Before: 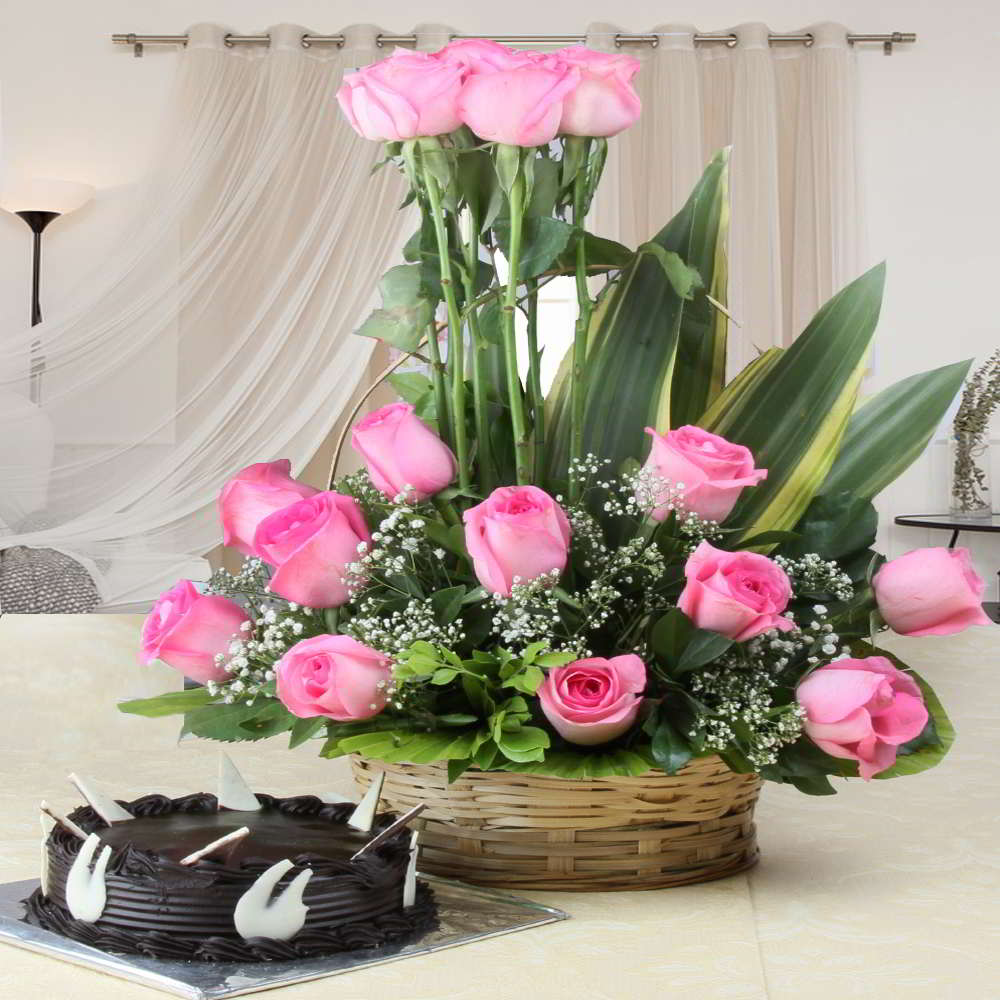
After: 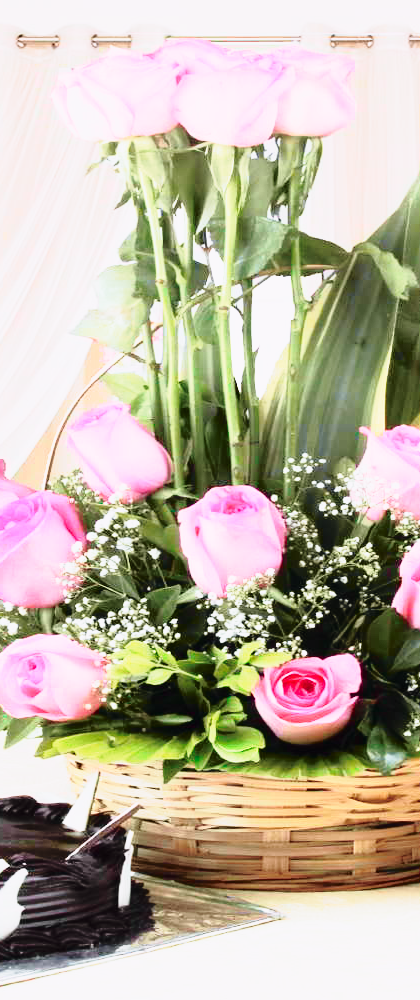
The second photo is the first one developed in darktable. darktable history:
crop: left 28.51%, right 29.479%
tone curve: curves: ch0 [(0, 0.009) (0.105, 0.08) (0.195, 0.18) (0.283, 0.316) (0.384, 0.434) (0.485, 0.531) (0.638, 0.69) (0.81, 0.872) (1, 0.977)]; ch1 [(0, 0) (0.161, 0.092) (0.35, 0.33) (0.379, 0.401) (0.456, 0.469) (0.498, 0.502) (0.52, 0.536) (0.586, 0.617) (0.635, 0.655) (1, 1)]; ch2 [(0, 0) (0.371, 0.362) (0.437, 0.437) (0.483, 0.484) (0.53, 0.515) (0.56, 0.571) (0.622, 0.606) (1, 1)], color space Lab, independent channels, preserve colors none
base curve: curves: ch0 [(0, 0) (0.026, 0.03) (0.109, 0.232) (0.351, 0.748) (0.669, 0.968) (1, 1)], preserve colors none
